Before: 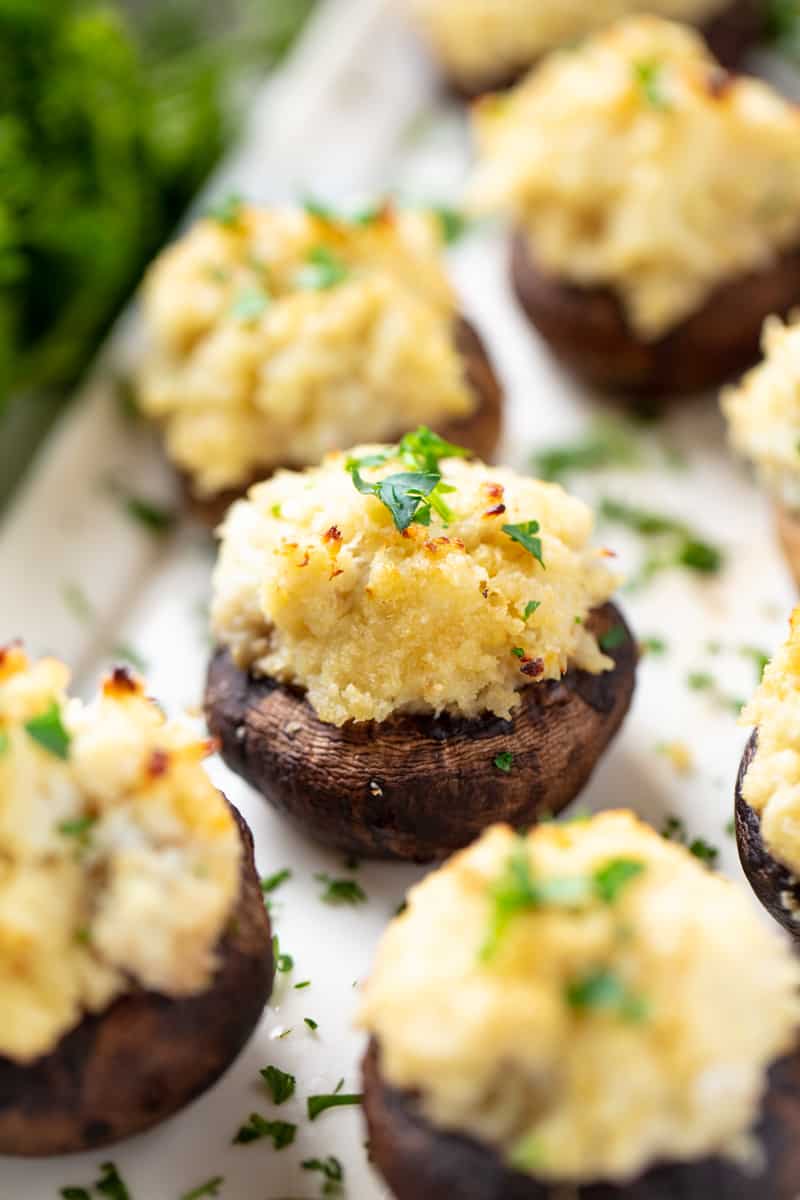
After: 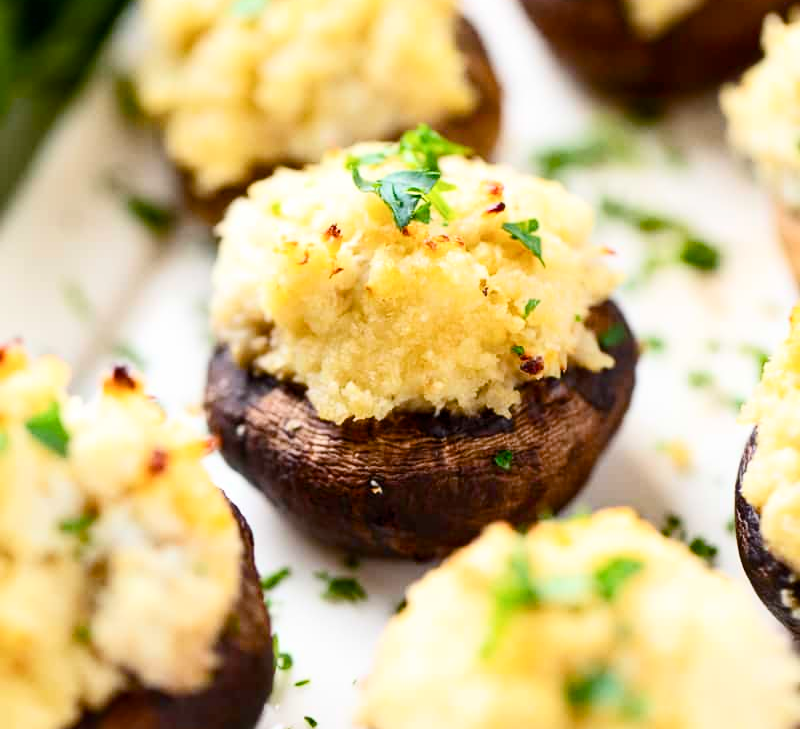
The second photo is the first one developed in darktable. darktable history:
crop and rotate: top 25.175%, bottom 14.003%
contrast brightness saturation: contrast 0.242, brightness 0.095
tone equalizer: edges refinement/feathering 500, mask exposure compensation -1.57 EV, preserve details no
color balance rgb: perceptual saturation grading › global saturation 20%, perceptual saturation grading › highlights -24.859%, perceptual saturation grading › shadows 25.638%, global vibrance 20%
